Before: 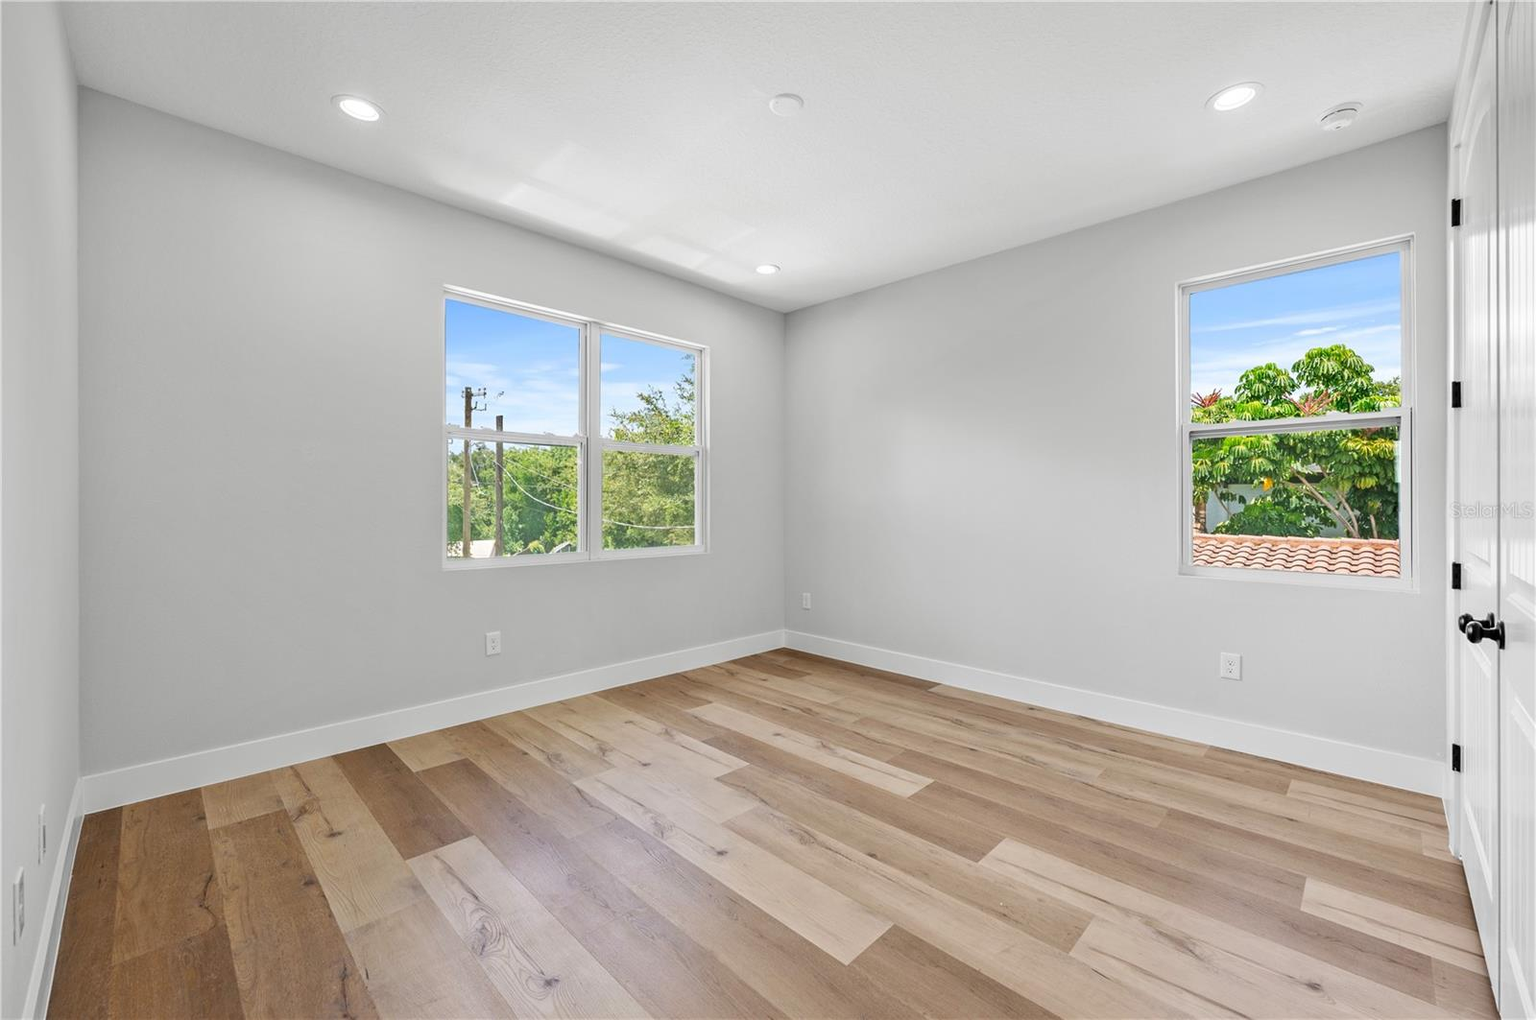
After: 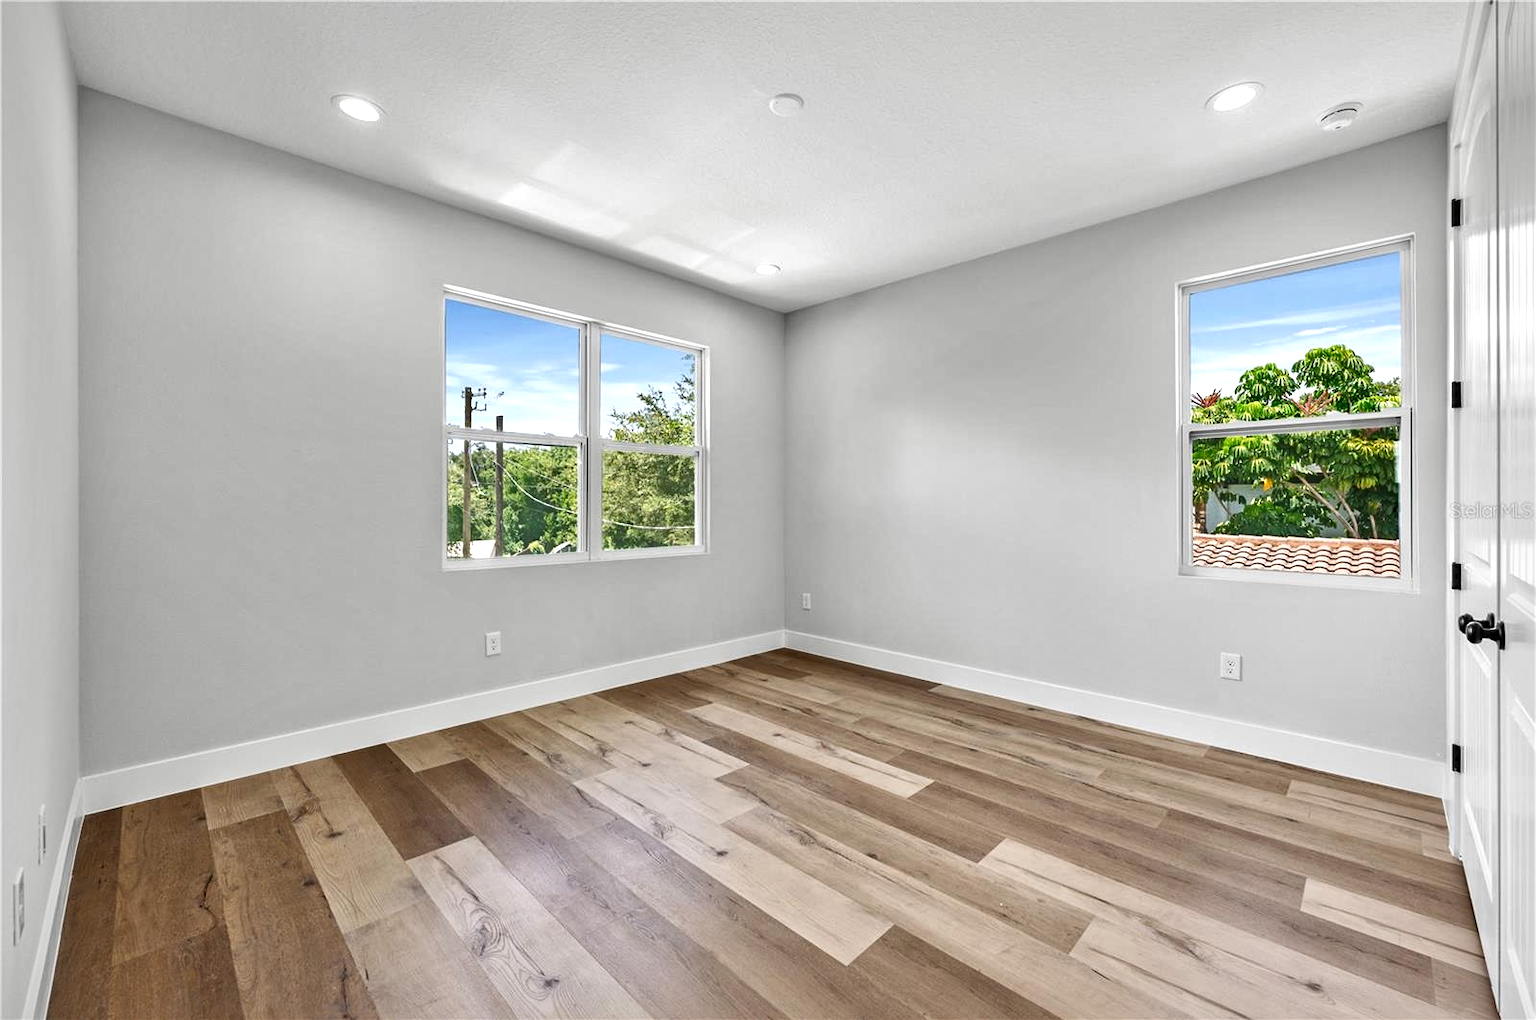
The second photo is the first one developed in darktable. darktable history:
local contrast: mode bilateral grid, contrast 69, coarseness 76, detail 180%, midtone range 0.2
